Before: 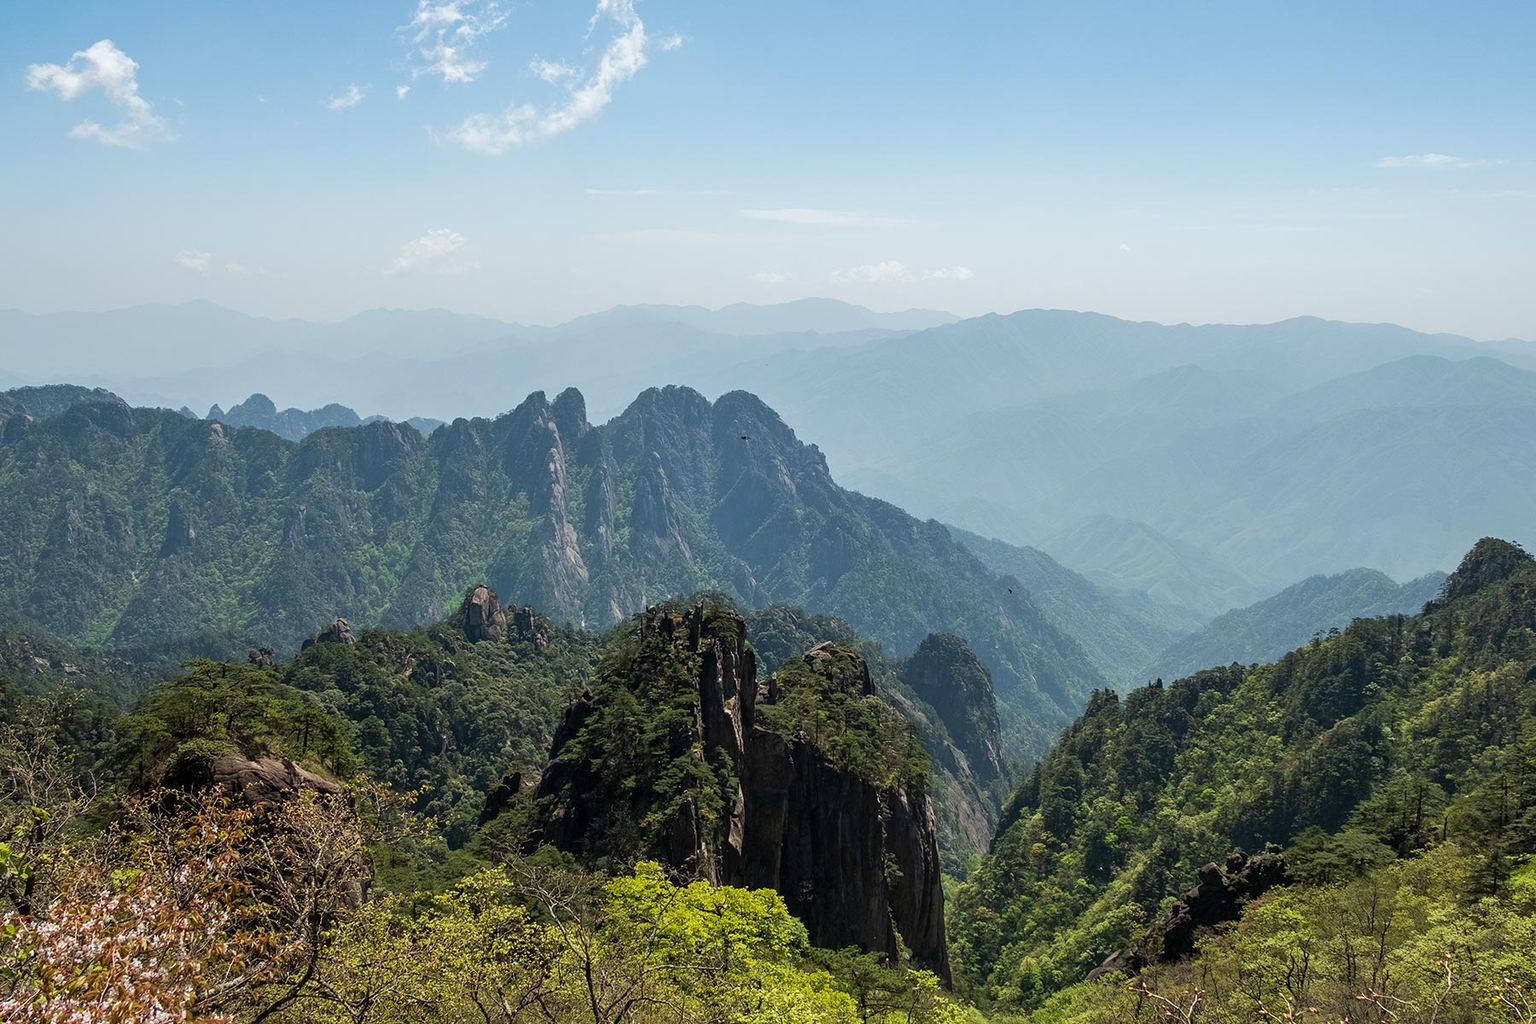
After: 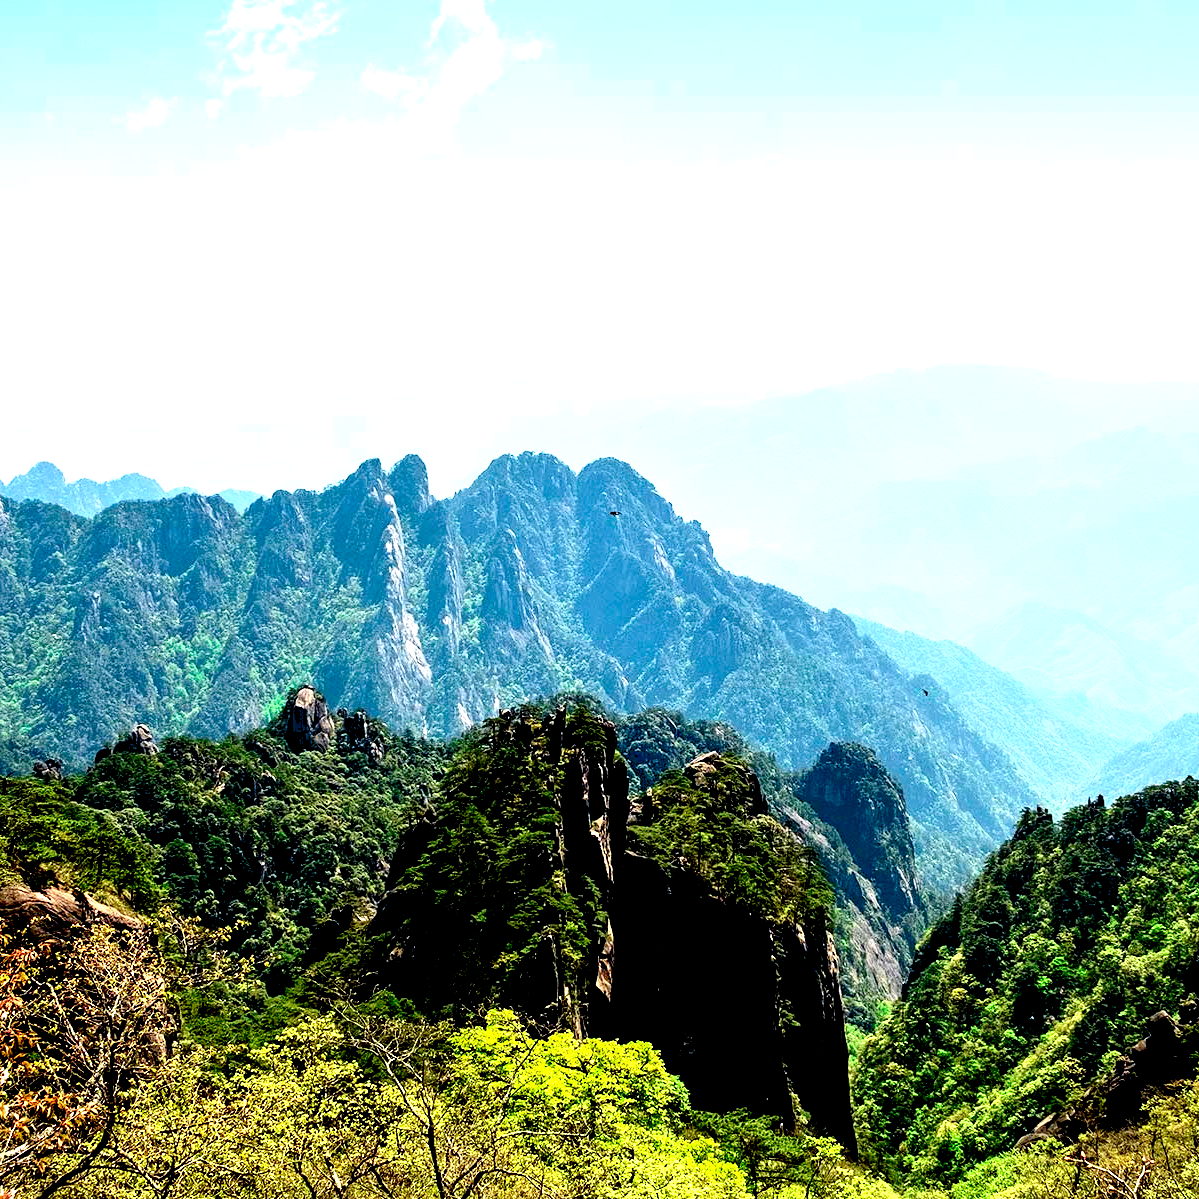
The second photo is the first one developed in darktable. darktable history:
tone curve: curves: ch0 [(0, 0) (0.051, 0.021) (0.11, 0.069) (0.249, 0.235) (0.452, 0.526) (0.596, 0.713) (0.703, 0.83) (0.851, 0.938) (1, 1)]; ch1 [(0, 0) (0.1, 0.038) (0.318, 0.221) (0.413, 0.325) (0.443, 0.412) (0.483, 0.474) (0.503, 0.501) (0.516, 0.517) (0.548, 0.568) (0.569, 0.599) (0.594, 0.634) (0.666, 0.701) (1, 1)]; ch2 [(0, 0) (0.453, 0.435) (0.479, 0.476) (0.504, 0.5) (0.529, 0.537) (0.556, 0.583) (0.584, 0.618) (0.824, 0.815) (1, 1)], color space Lab, independent channels, preserve colors none
levels: white 99.94%, levels [0, 0.394, 0.787]
crop and rotate: left 14.359%, right 18.976%
exposure: black level correction 0.033, exposure 0.313 EV, compensate highlight preservation false
